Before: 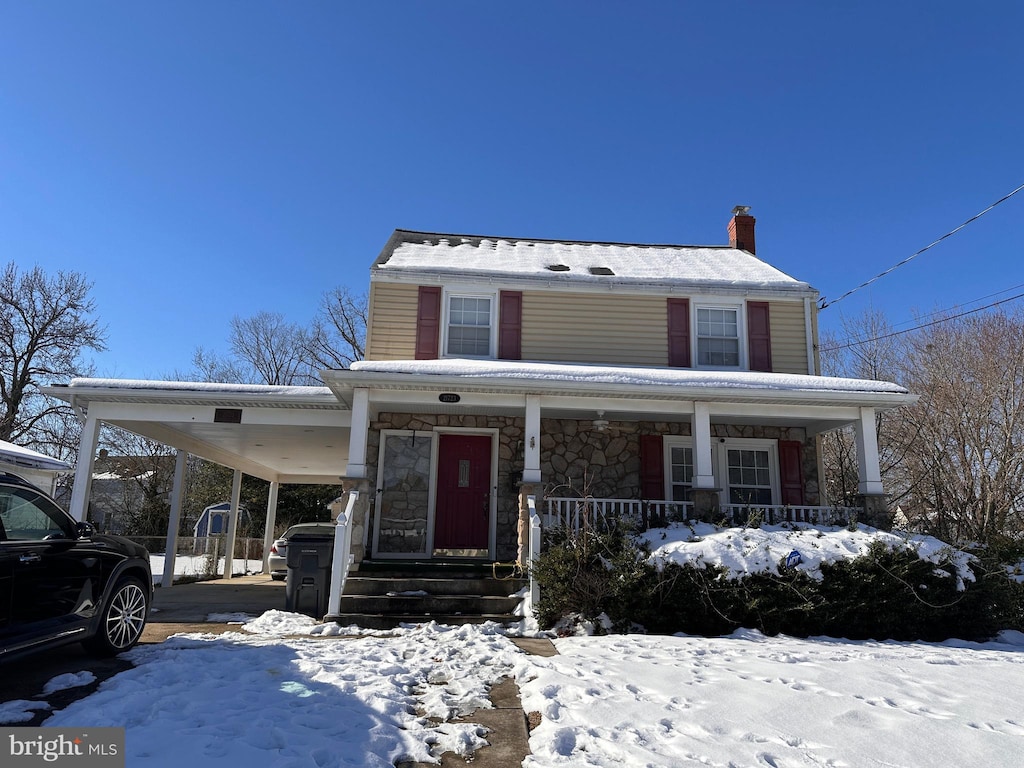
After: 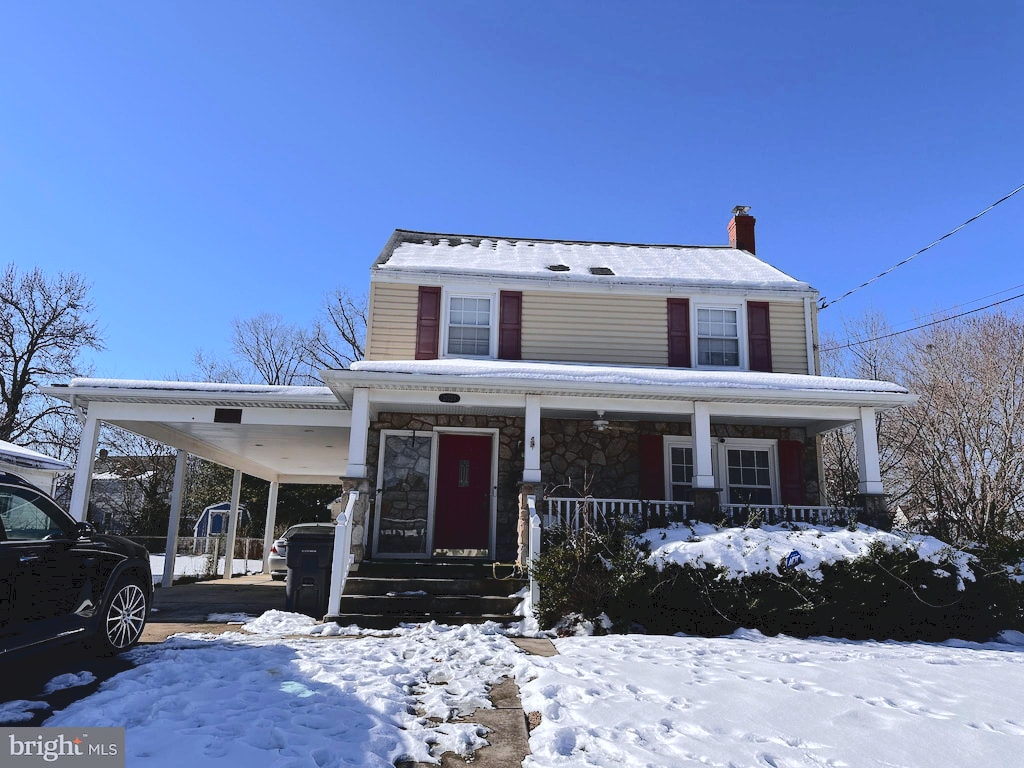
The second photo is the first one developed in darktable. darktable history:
color calibration: illuminant as shot in camera, x 0.358, y 0.373, temperature 4628.91 K
tone curve: curves: ch0 [(0, 0) (0.003, 0.089) (0.011, 0.089) (0.025, 0.088) (0.044, 0.089) (0.069, 0.094) (0.1, 0.108) (0.136, 0.119) (0.177, 0.147) (0.224, 0.204) (0.277, 0.28) (0.335, 0.389) (0.399, 0.486) (0.468, 0.588) (0.543, 0.647) (0.623, 0.705) (0.709, 0.759) (0.801, 0.815) (0.898, 0.873) (1, 1)], color space Lab, independent channels, preserve colors none
